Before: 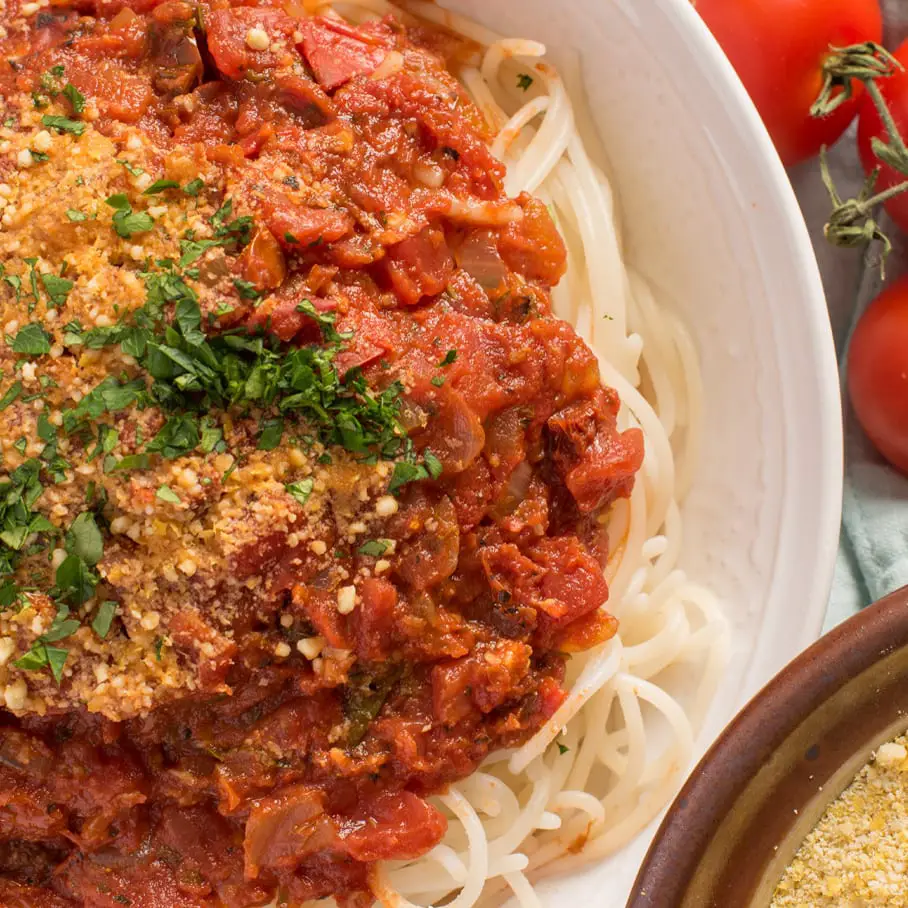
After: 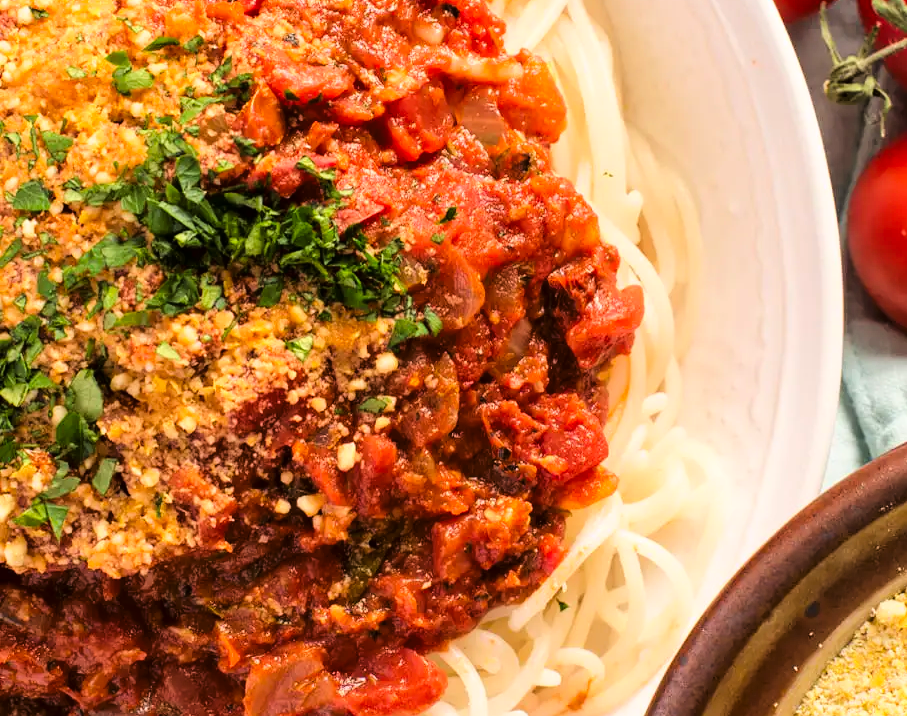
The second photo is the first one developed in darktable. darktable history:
contrast brightness saturation: saturation 0.131
tone curve: curves: ch0 [(0, 0) (0.003, 0.003) (0.011, 0.005) (0.025, 0.008) (0.044, 0.012) (0.069, 0.02) (0.1, 0.031) (0.136, 0.047) (0.177, 0.088) (0.224, 0.141) (0.277, 0.222) (0.335, 0.32) (0.399, 0.422) (0.468, 0.523) (0.543, 0.621) (0.623, 0.715) (0.709, 0.796) (0.801, 0.88) (0.898, 0.962) (1, 1)], color space Lab, linked channels, preserve colors none
exposure: black level correction 0.001, exposure 0.137 EV, compensate highlight preservation false
crop and rotate: top 15.77%, bottom 5.306%
